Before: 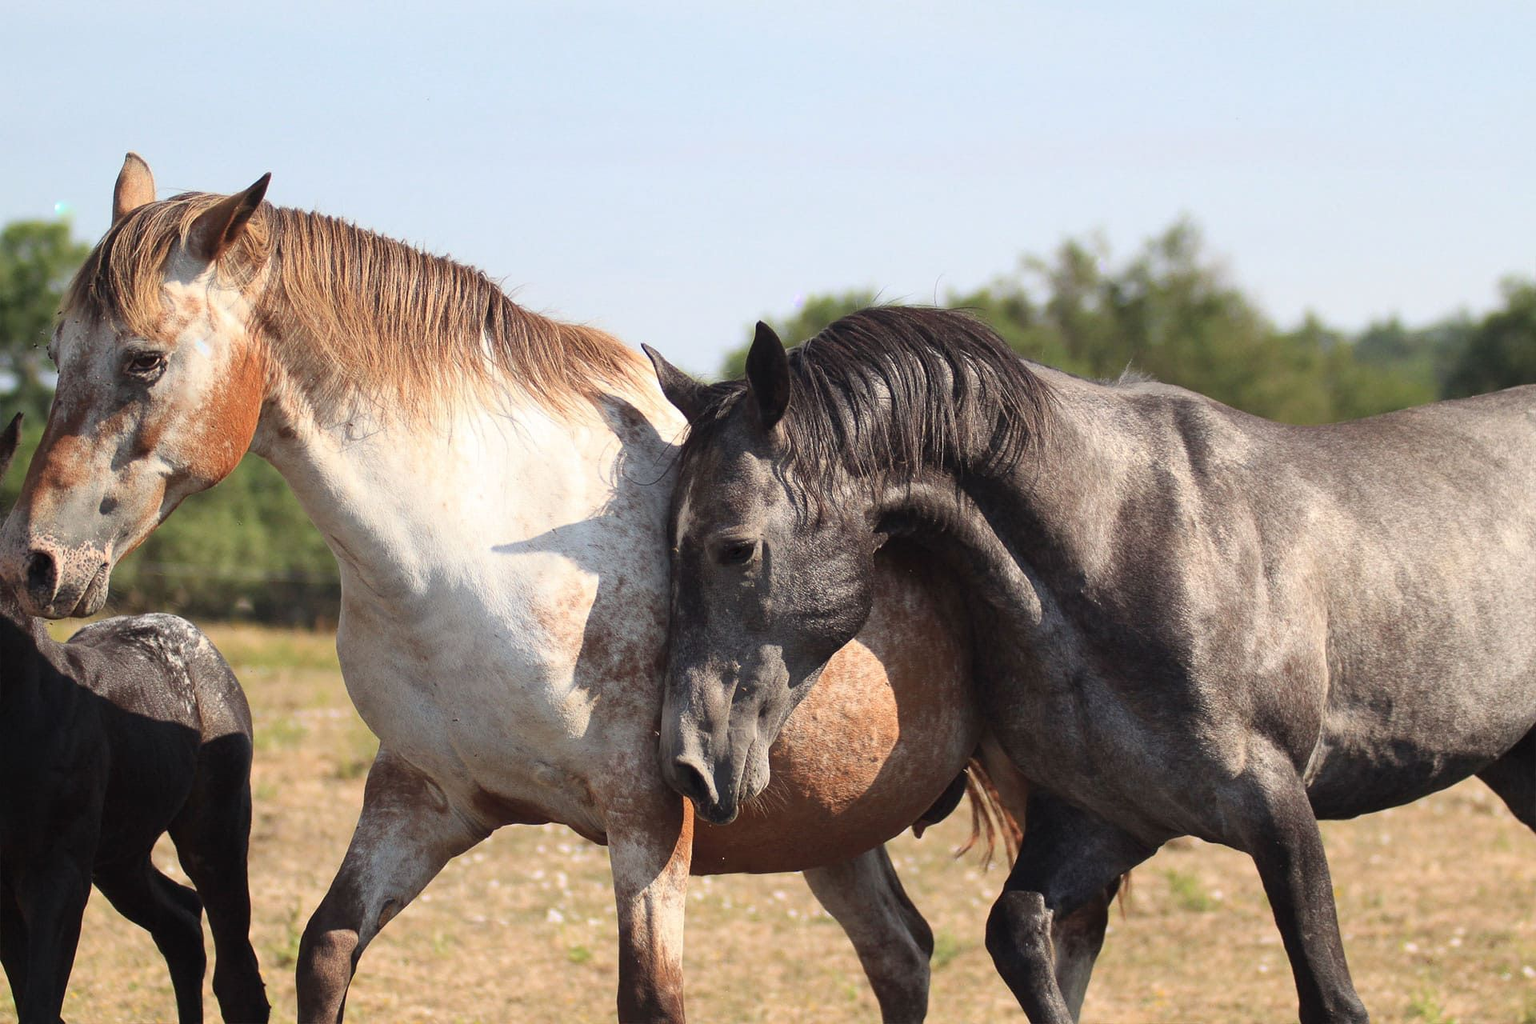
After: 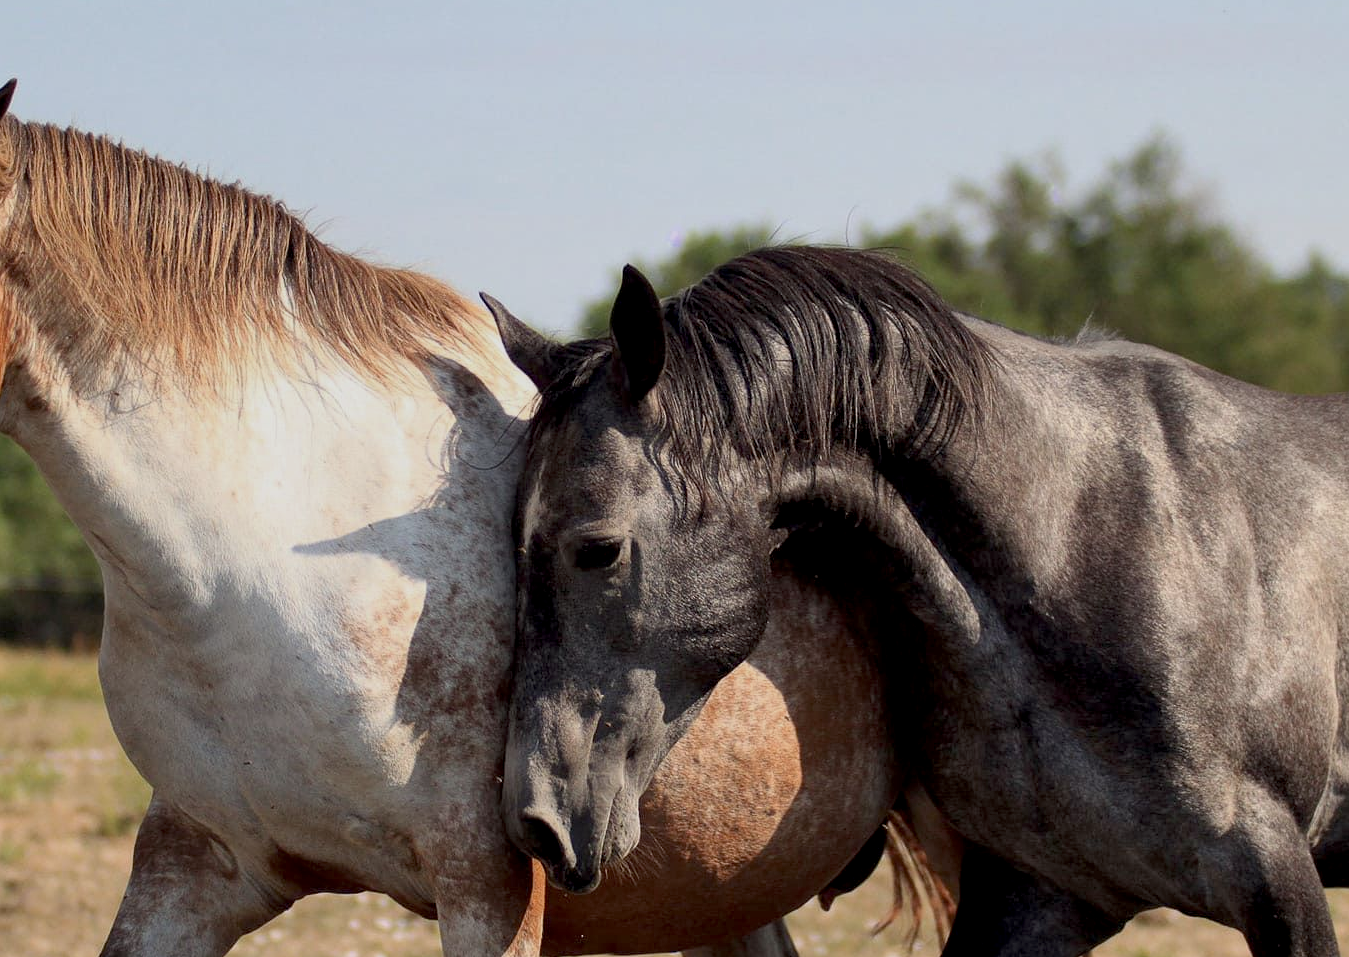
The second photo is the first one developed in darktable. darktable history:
crop and rotate: left 16.796%, top 10.707%, right 12.933%, bottom 14.47%
local contrast: highlights 105%, shadows 103%, detail 119%, midtone range 0.2
exposure: black level correction 0.011, exposure -0.473 EV, compensate highlight preservation false
